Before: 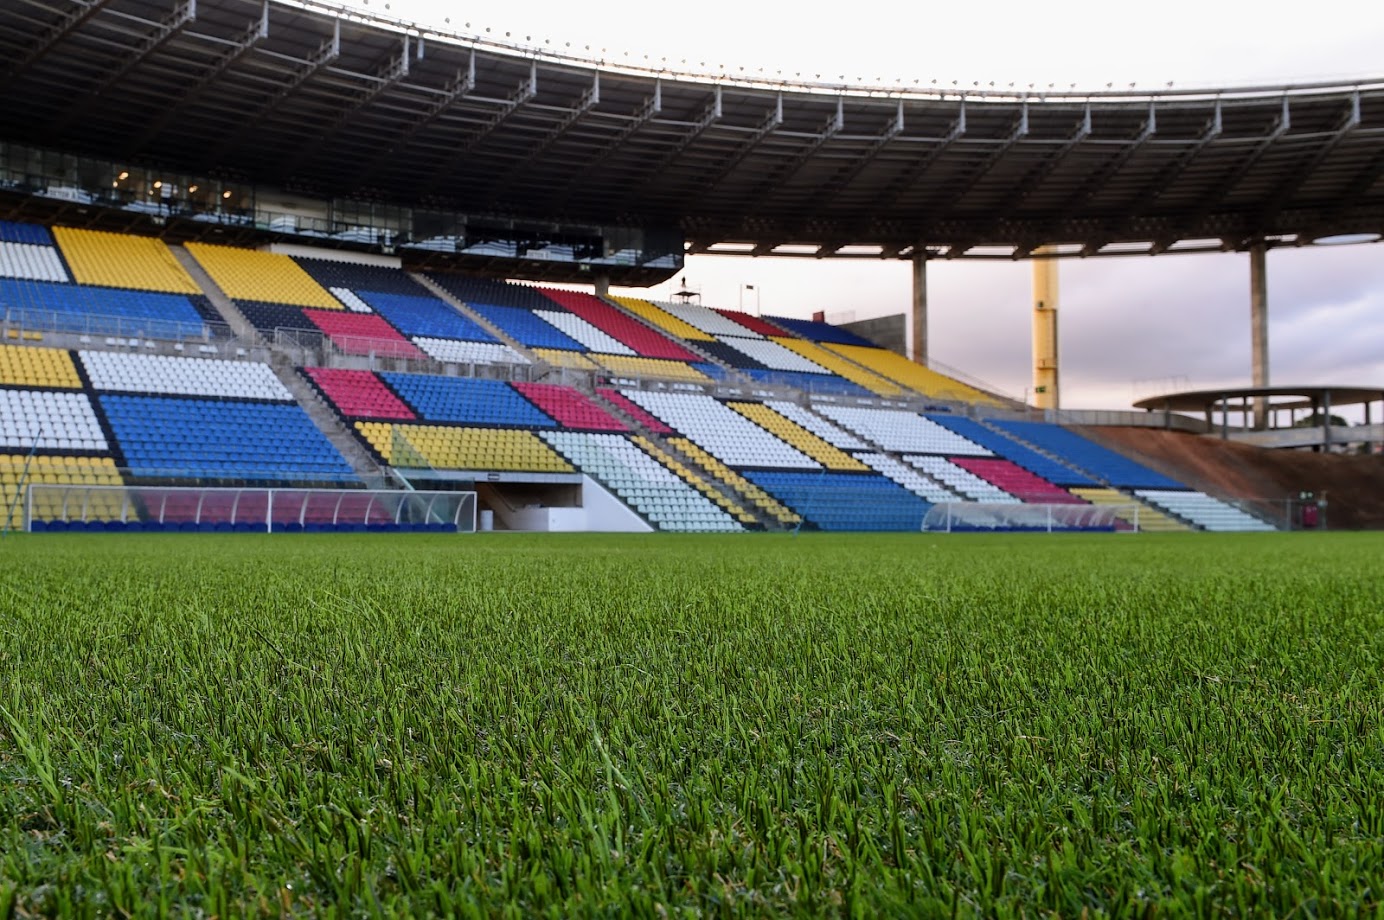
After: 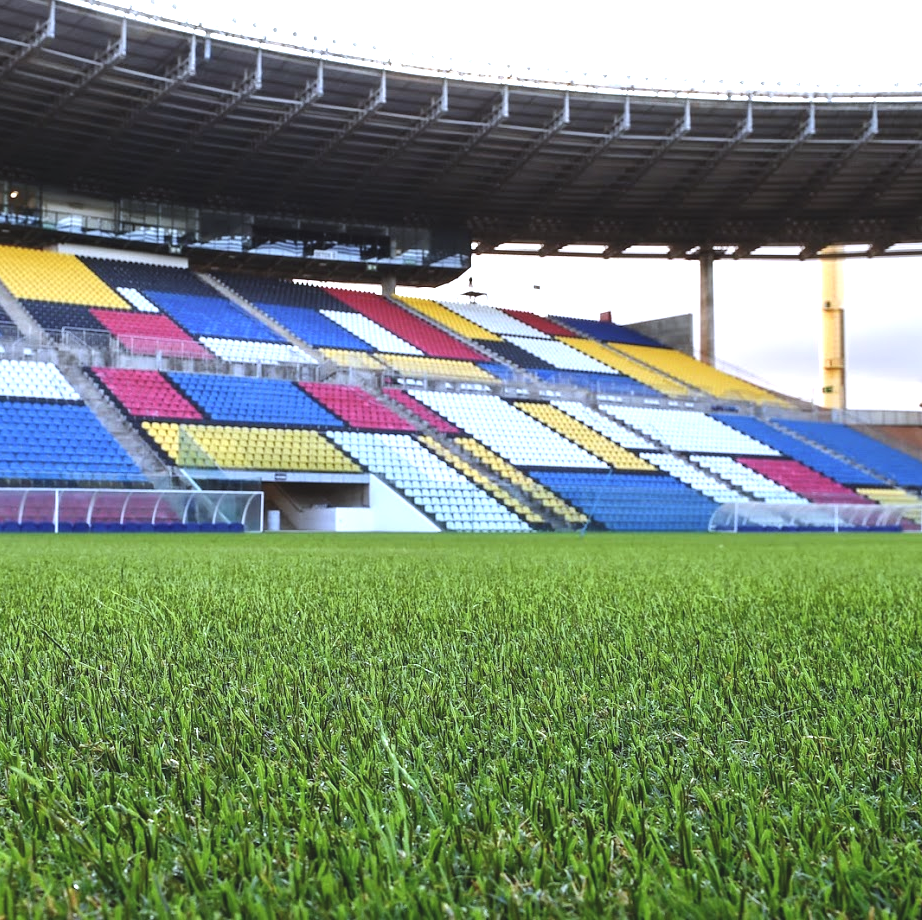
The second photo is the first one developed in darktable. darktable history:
white balance: red 0.924, blue 1.095
exposure: black level correction -0.005, exposure 1 EV, compensate highlight preservation false
crop: left 15.419%, right 17.914%
contrast brightness saturation: saturation -0.05
